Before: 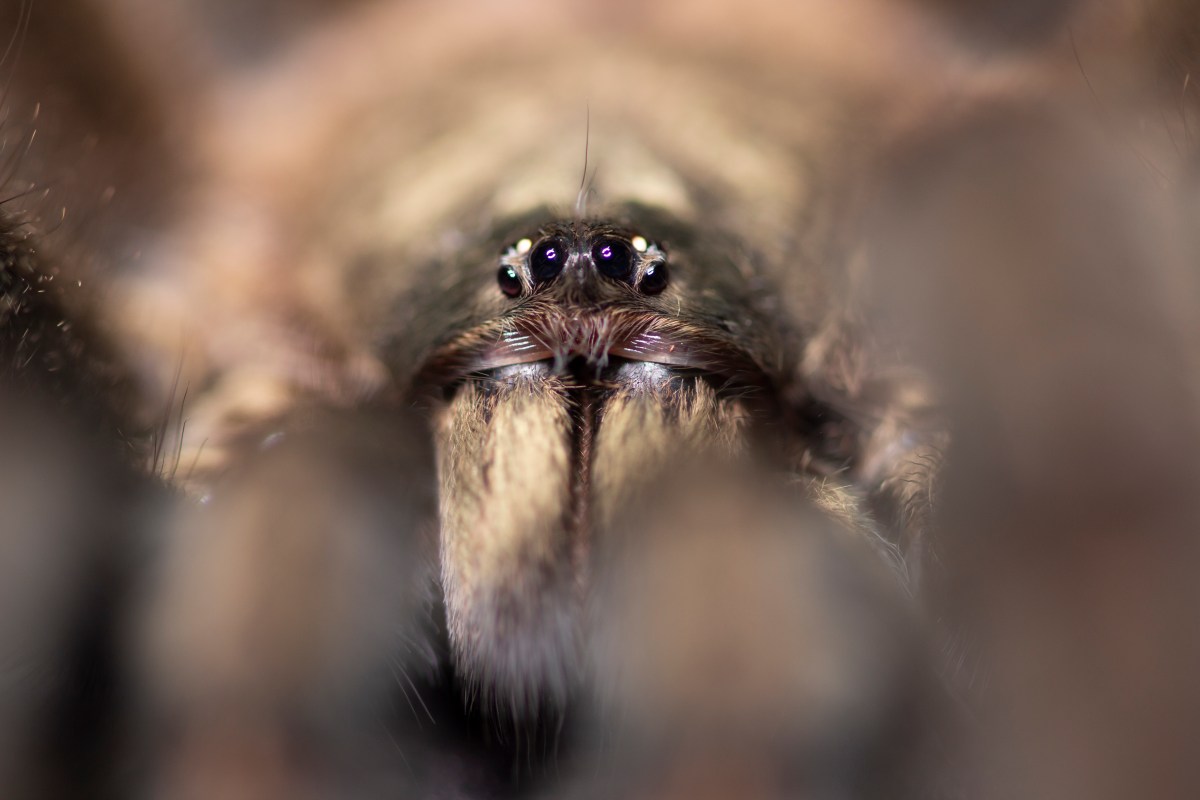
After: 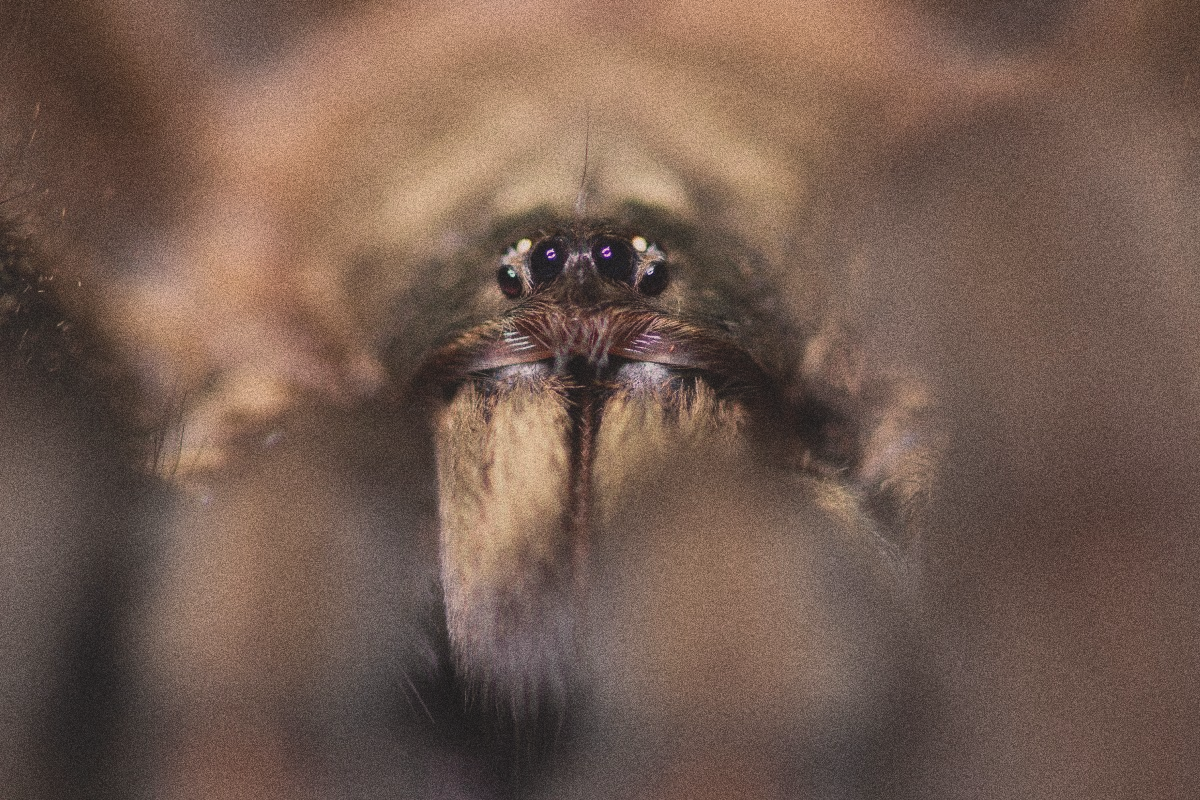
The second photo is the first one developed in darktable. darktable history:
shadows and highlights: on, module defaults
color correction: highlights a* 5.81, highlights b* 4.84
exposure: black level correction -0.015, exposure -0.5 EV, compensate highlight preservation false
grain: coarseness 10.62 ISO, strength 55.56%
